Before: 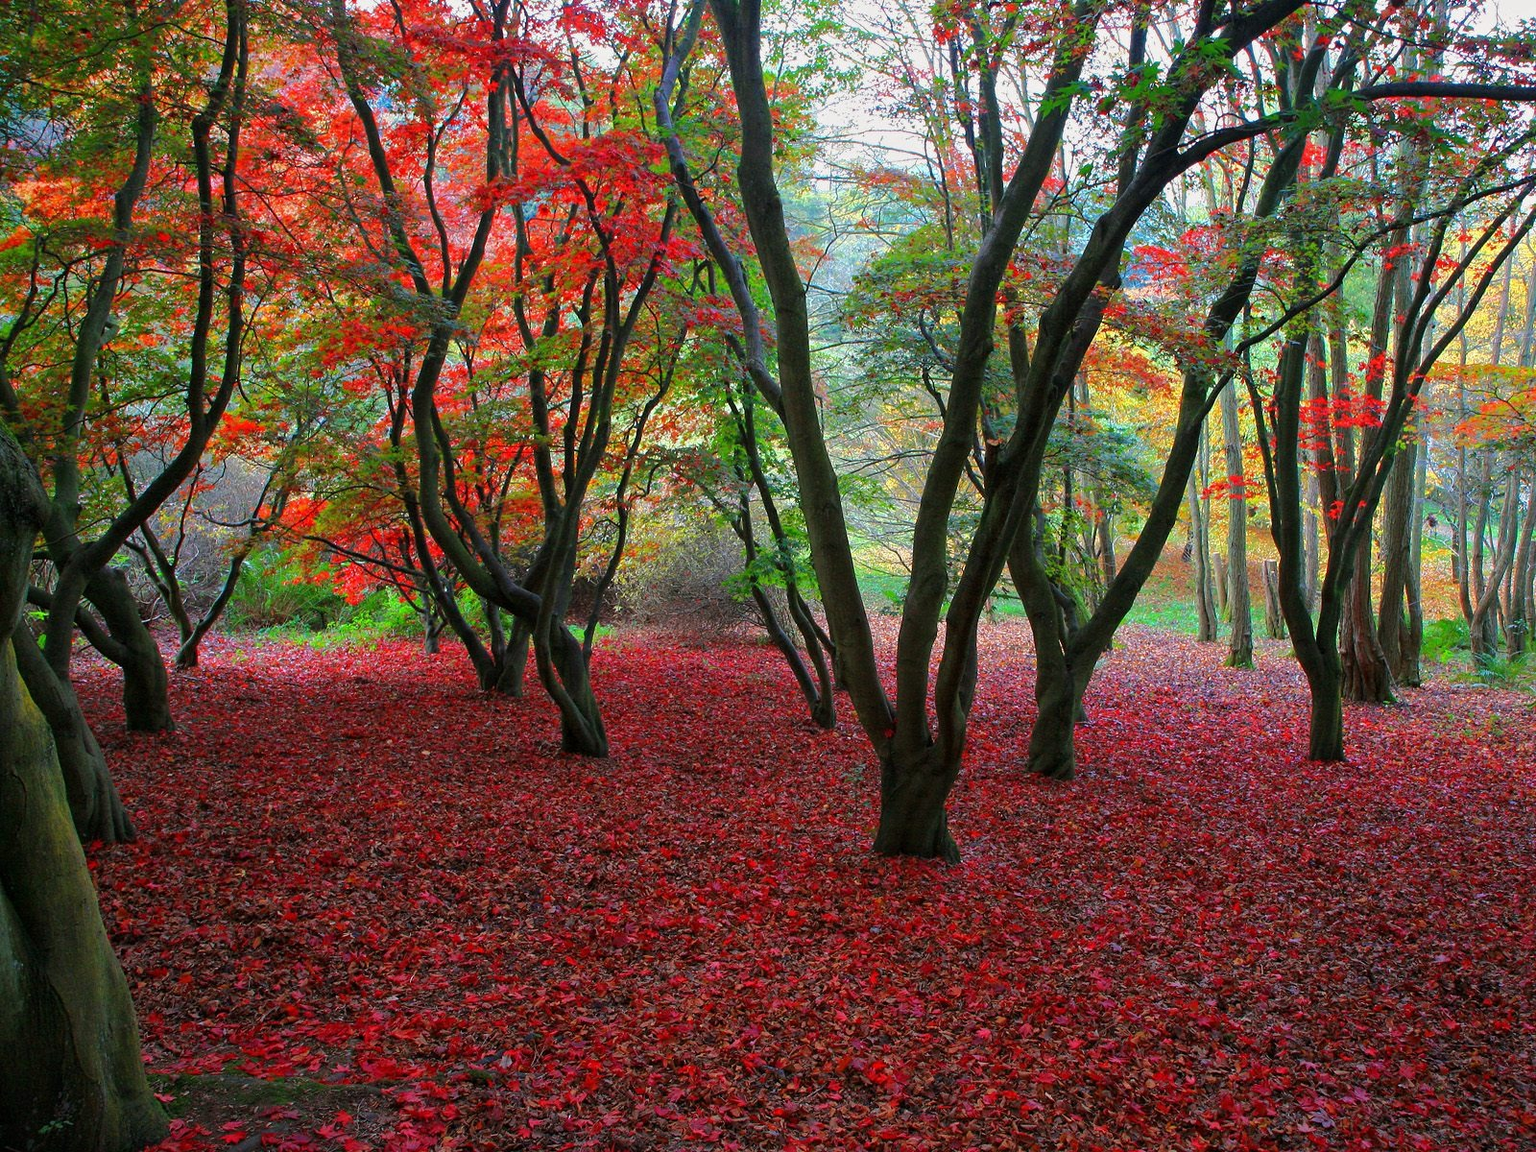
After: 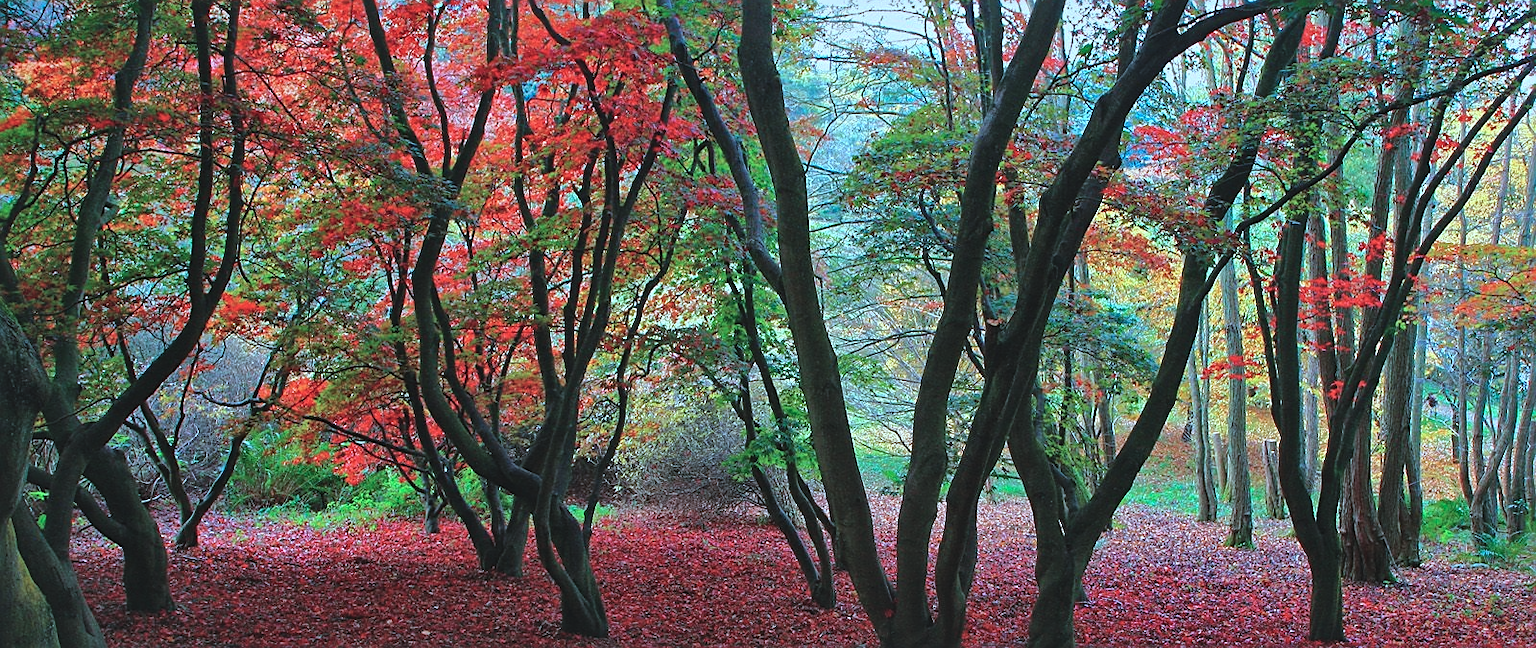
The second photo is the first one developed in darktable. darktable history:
crop and rotate: top 10.482%, bottom 33.173%
sharpen: on, module defaults
color correction: highlights a* -9.78, highlights b* -21.48
exposure: black level correction -0.015, exposure -0.133 EV, compensate highlight preservation false
local contrast: mode bilateral grid, contrast 20, coarseness 51, detail 150%, midtone range 0.2
